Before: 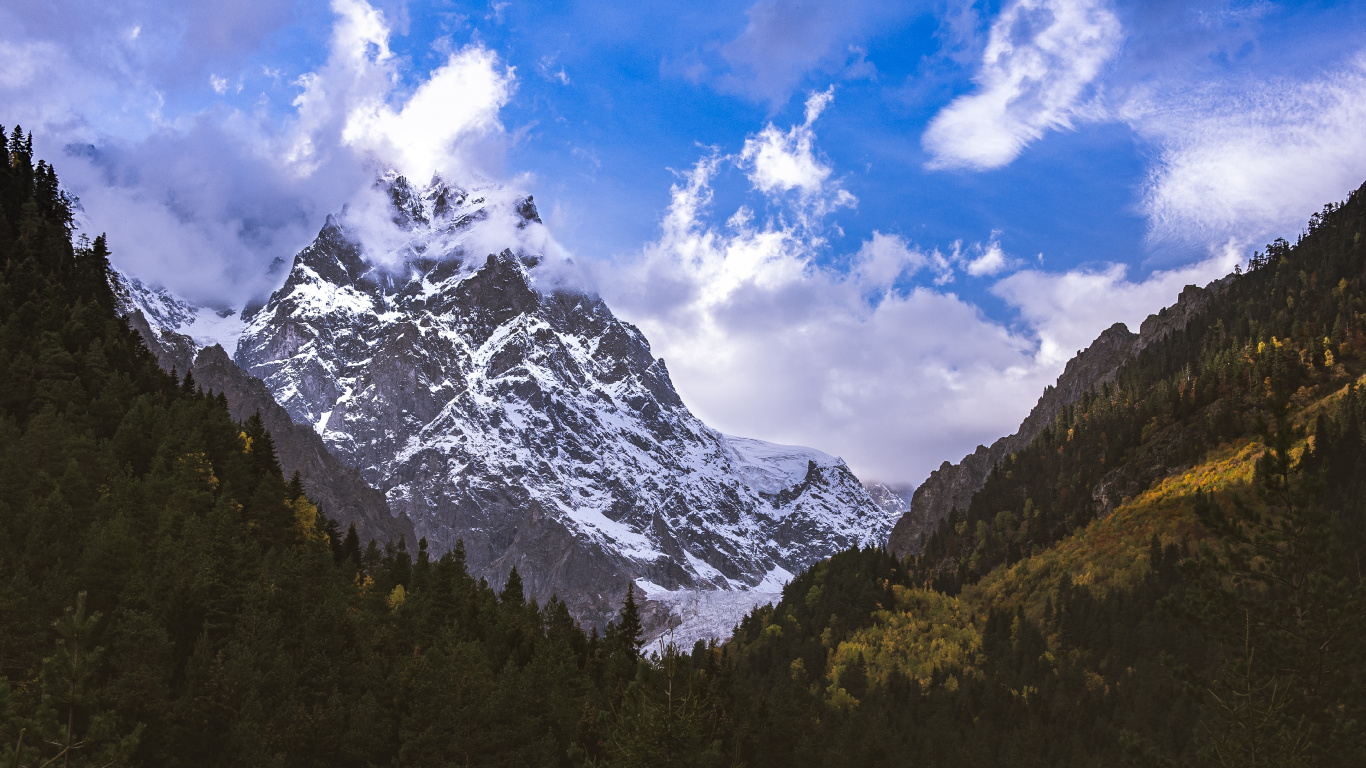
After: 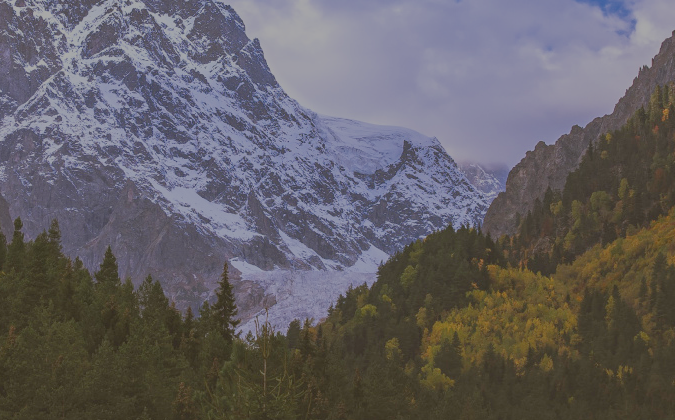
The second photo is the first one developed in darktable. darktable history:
filmic rgb: black relative exposure -16 EV, white relative exposure 8 EV, threshold 3 EV, hardness 4.17, latitude 50%, contrast 0.5, color science v5 (2021), contrast in shadows safe, contrast in highlights safe, enable highlight reconstruction true
crop: left 29.672%, top 41.786%, right 20.851%, bottom 3.487%
